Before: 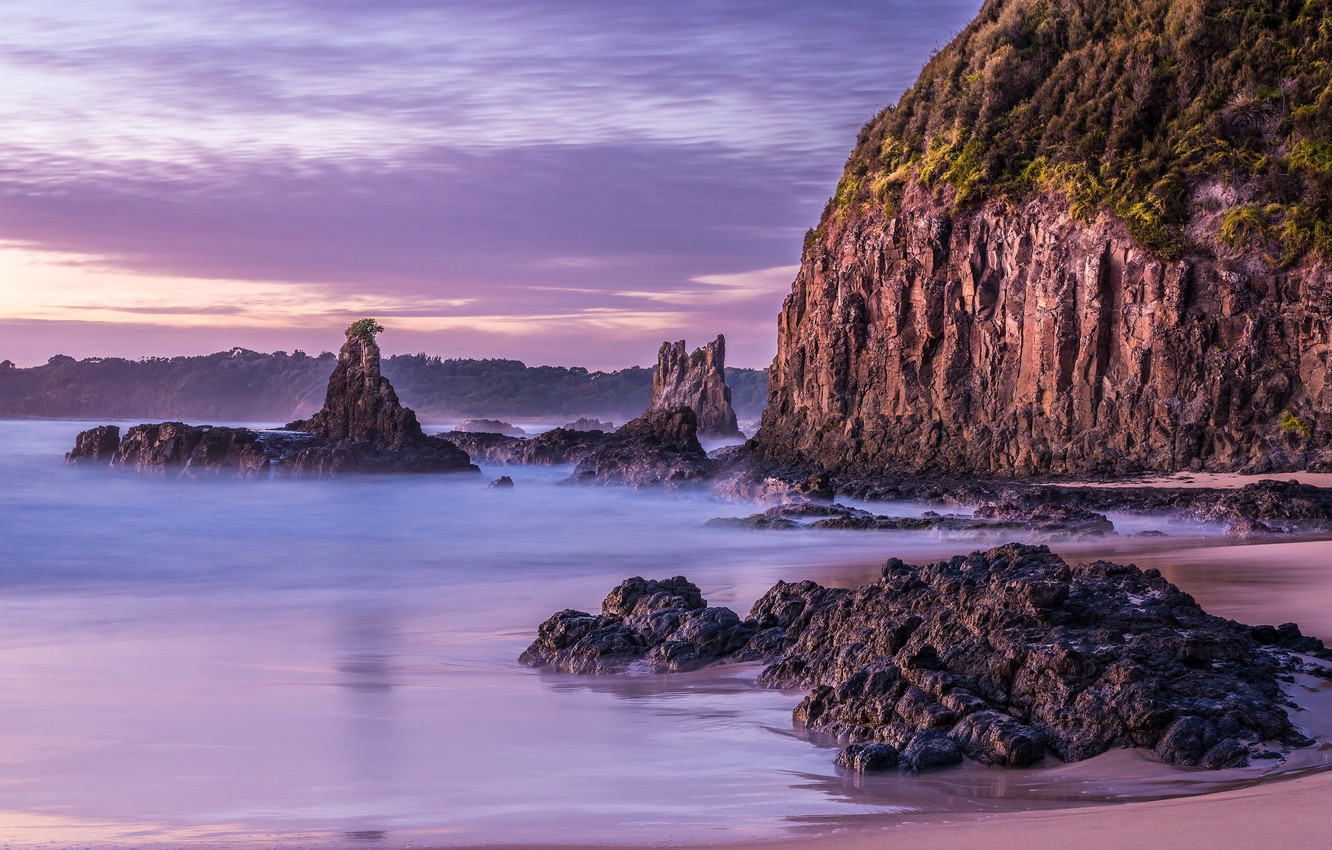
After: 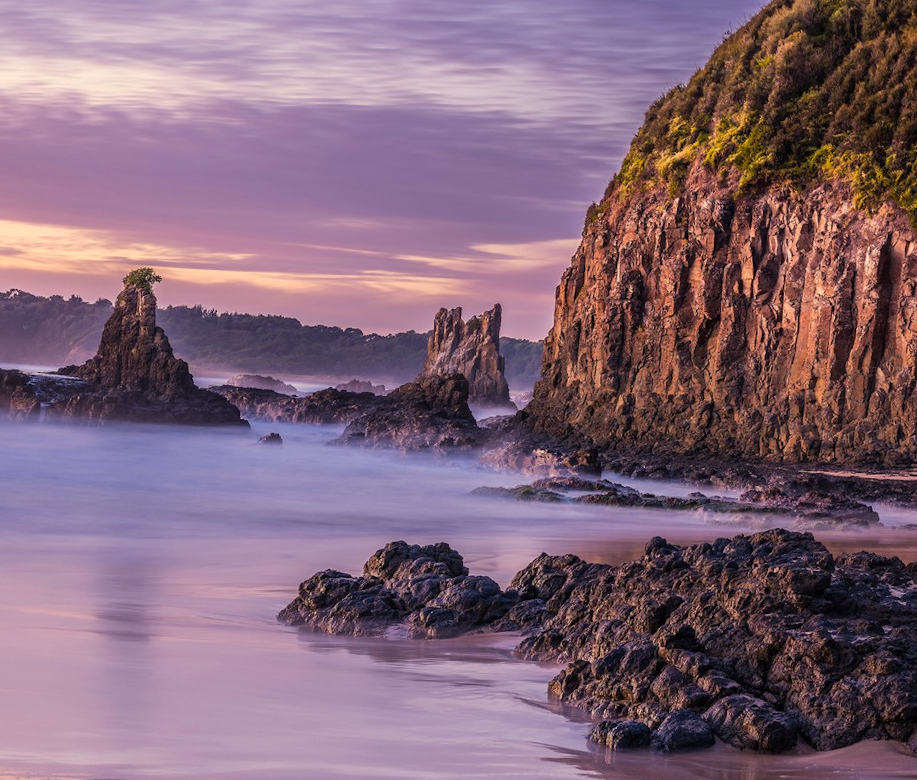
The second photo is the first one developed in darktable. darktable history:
crop and rotate: angle -3.27°, left 14.277%, top 0.028%, right 10.766%, bottom 0.028%
color correction: highlights a* 1.39, highlights b* 17.83
